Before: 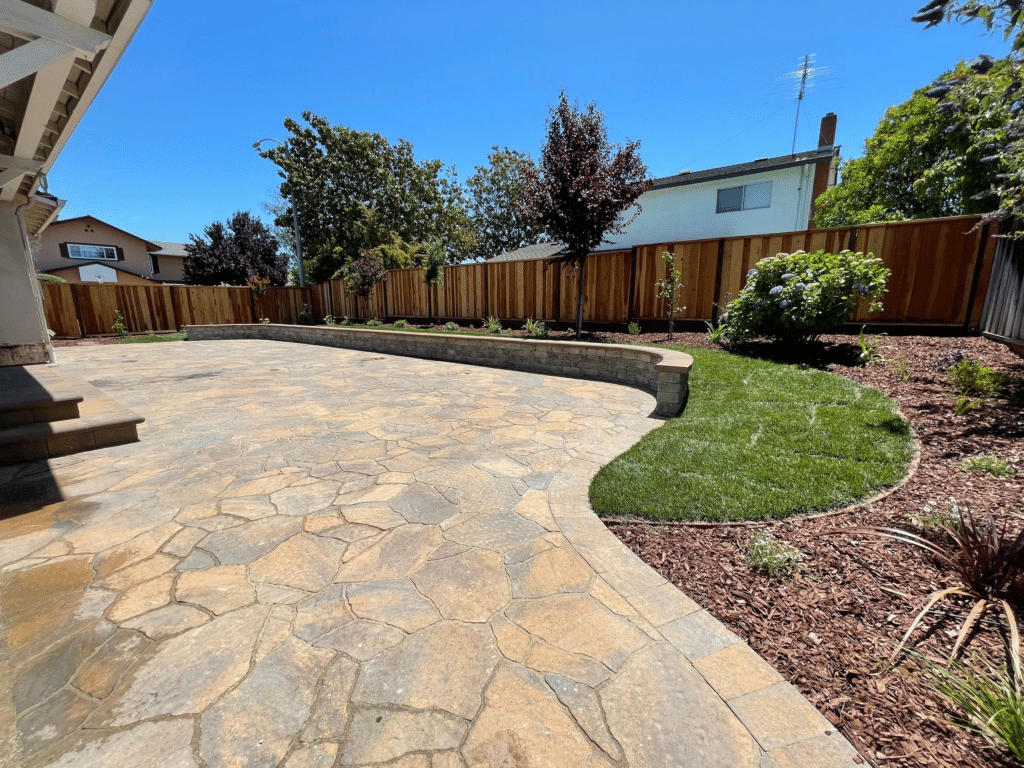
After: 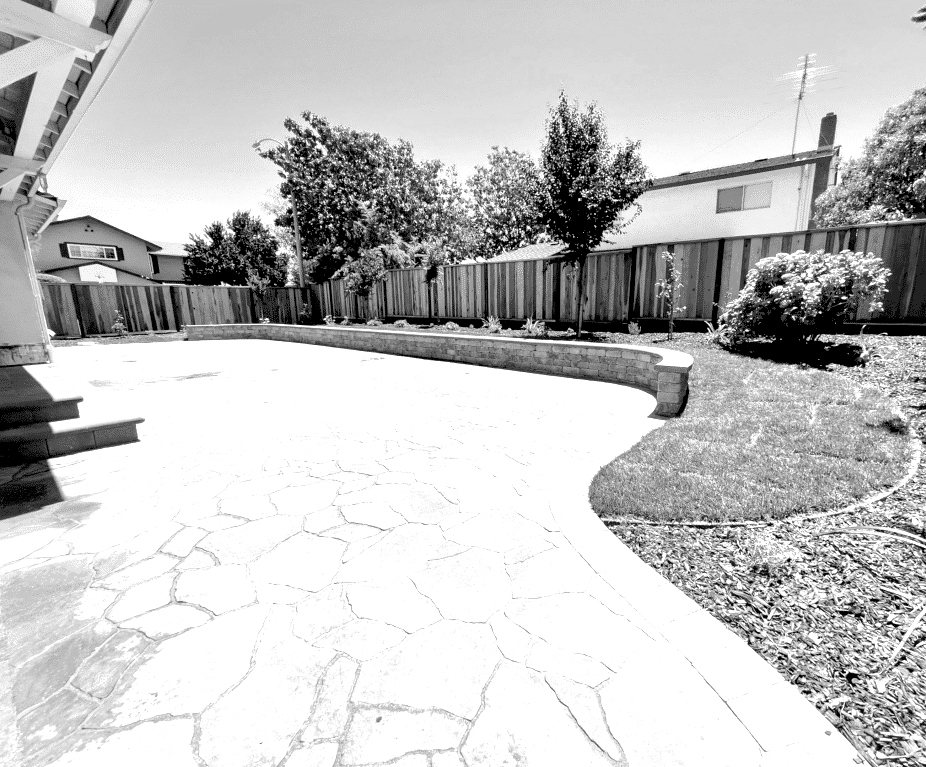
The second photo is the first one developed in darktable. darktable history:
crop: right 9.509%, bottom 0.031%
exposure: black level correction 0.001, exposure 1.116 EV, compensate highlight preservation false
white balance: red 0.967, blue 1.049
color balance rgb: perceptual saturation grading › global saturation 25%, perceptual brilliance grading › mid-tones 10%, perceptual brilliance grading › shadows 15%, global vibrance 20%
rgb levels: levels [[0.013, 0.434, 0.89], [0, 0.5, 1], [0, 0.5, 1]]
monochrome: on, module defaults
local contrast: mode bilateral grid, contrast 20, coarseness 50, detail 120%, midtone range 0.2
